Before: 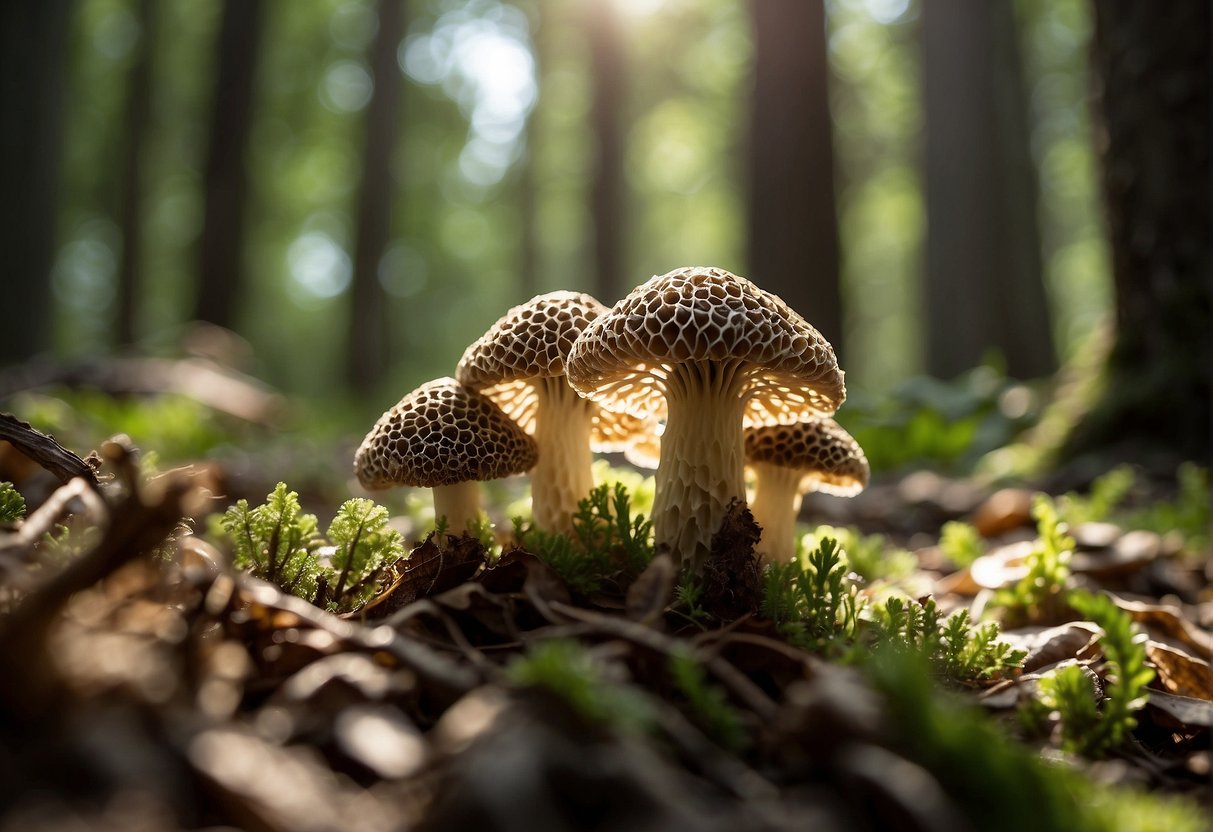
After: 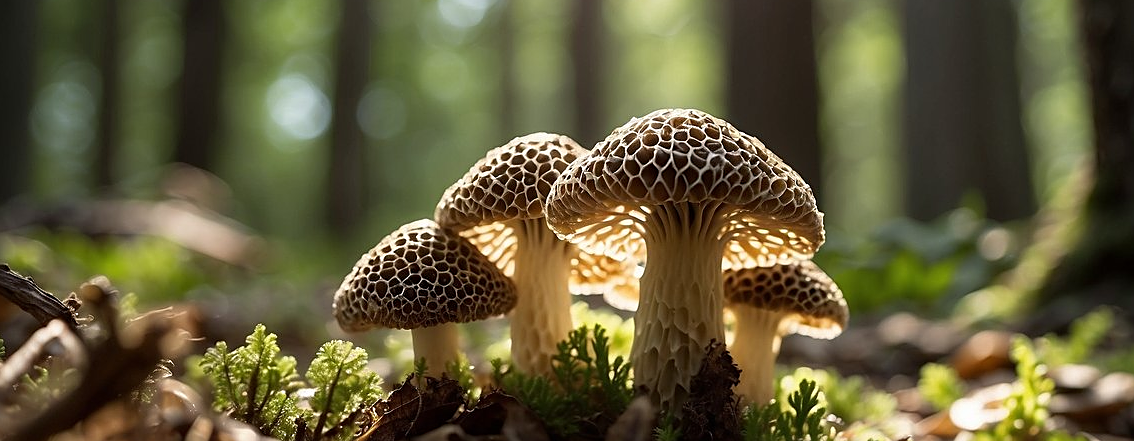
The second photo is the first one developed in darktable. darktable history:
crop: left 1.783%, top 19.001%, right 4.675%, bottom 27.906%
sharpen: on, module defaults
